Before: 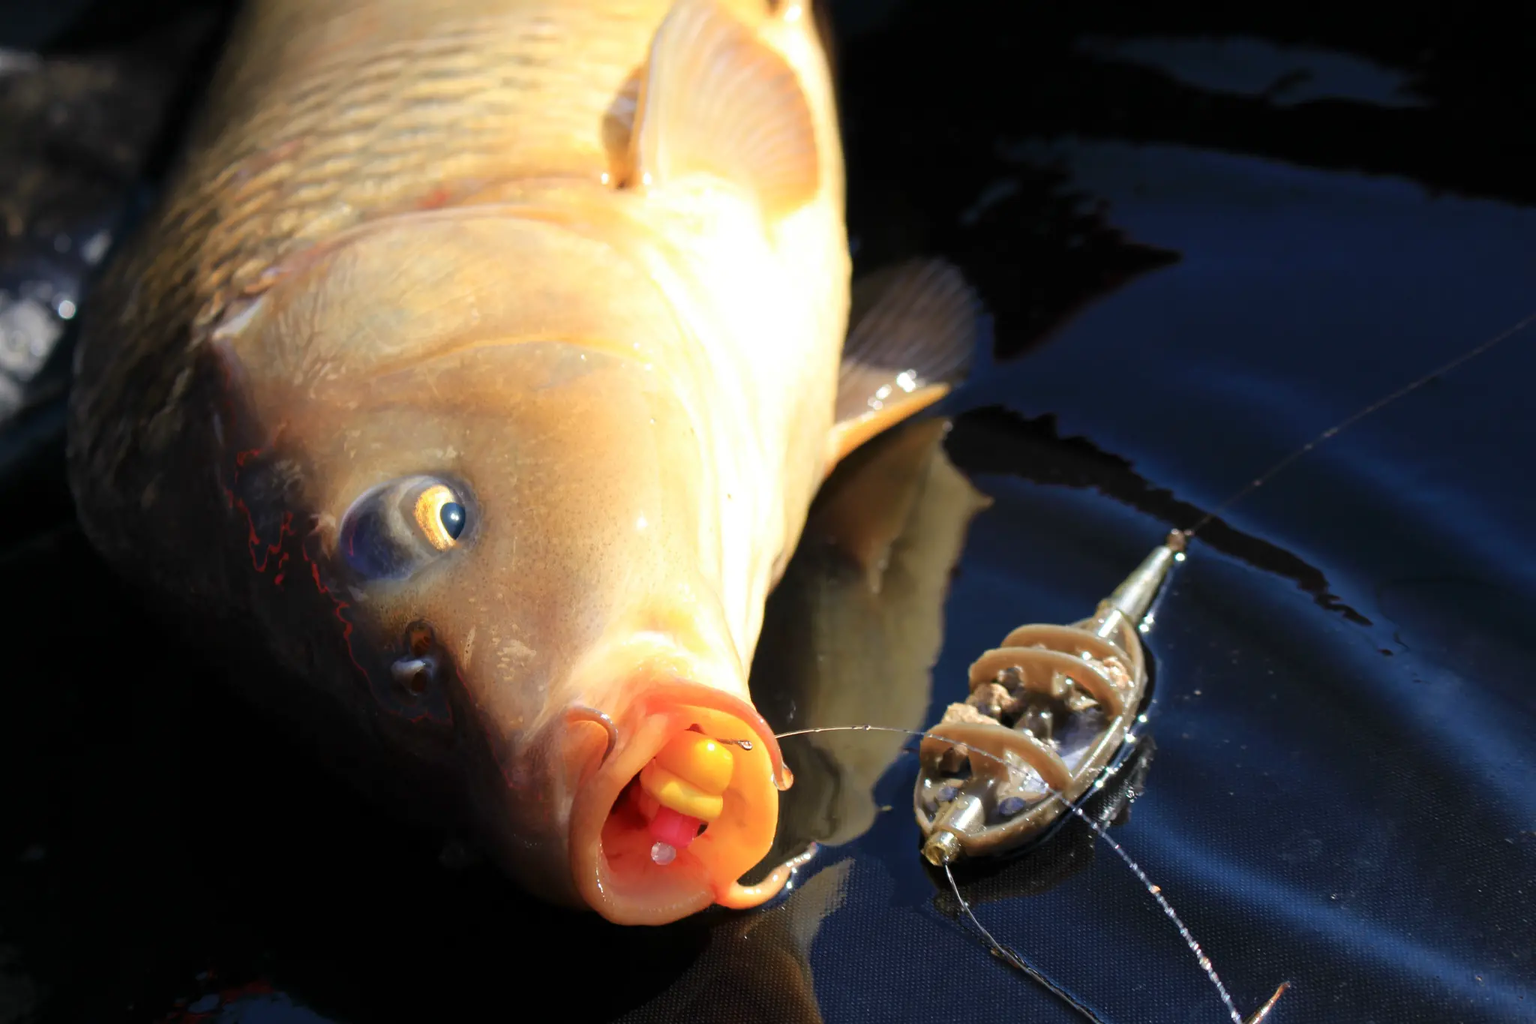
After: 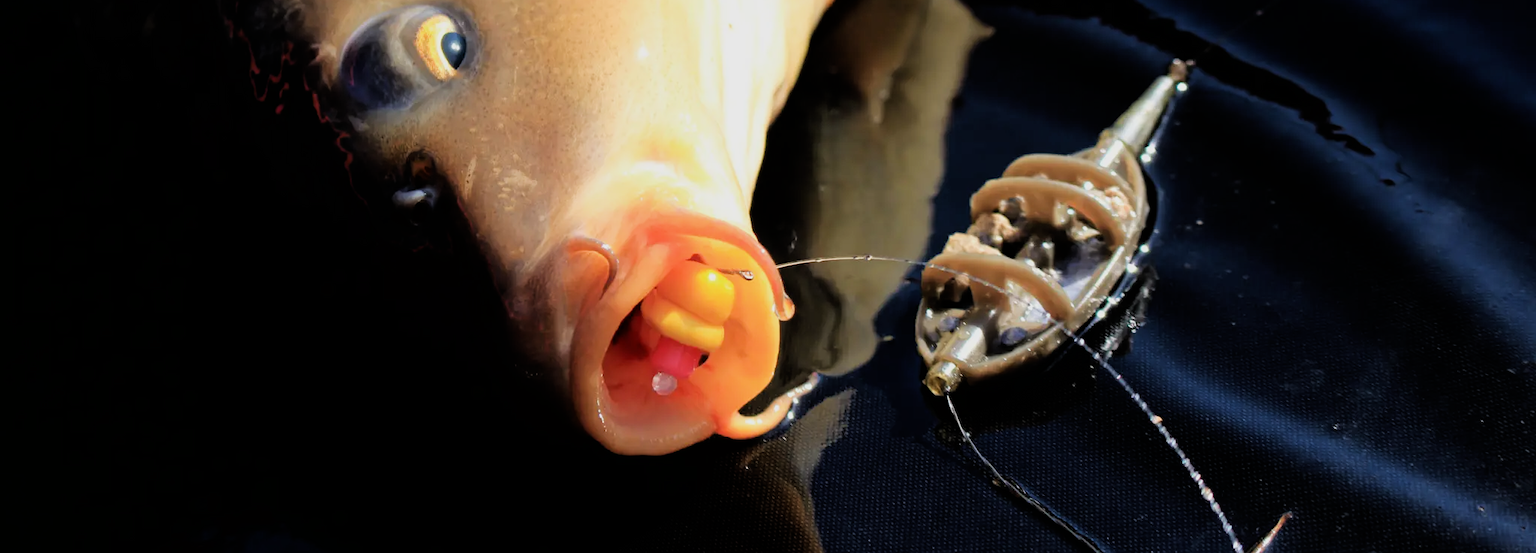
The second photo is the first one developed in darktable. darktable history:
crop and rotate: top 45.953%, right 0.107%
filmic rgb: black relative exposure -5.09 EV, white relative exposure 3.5 EV, hardness 3.18, contrast 1.187, highlights saturation mix -29.95%
